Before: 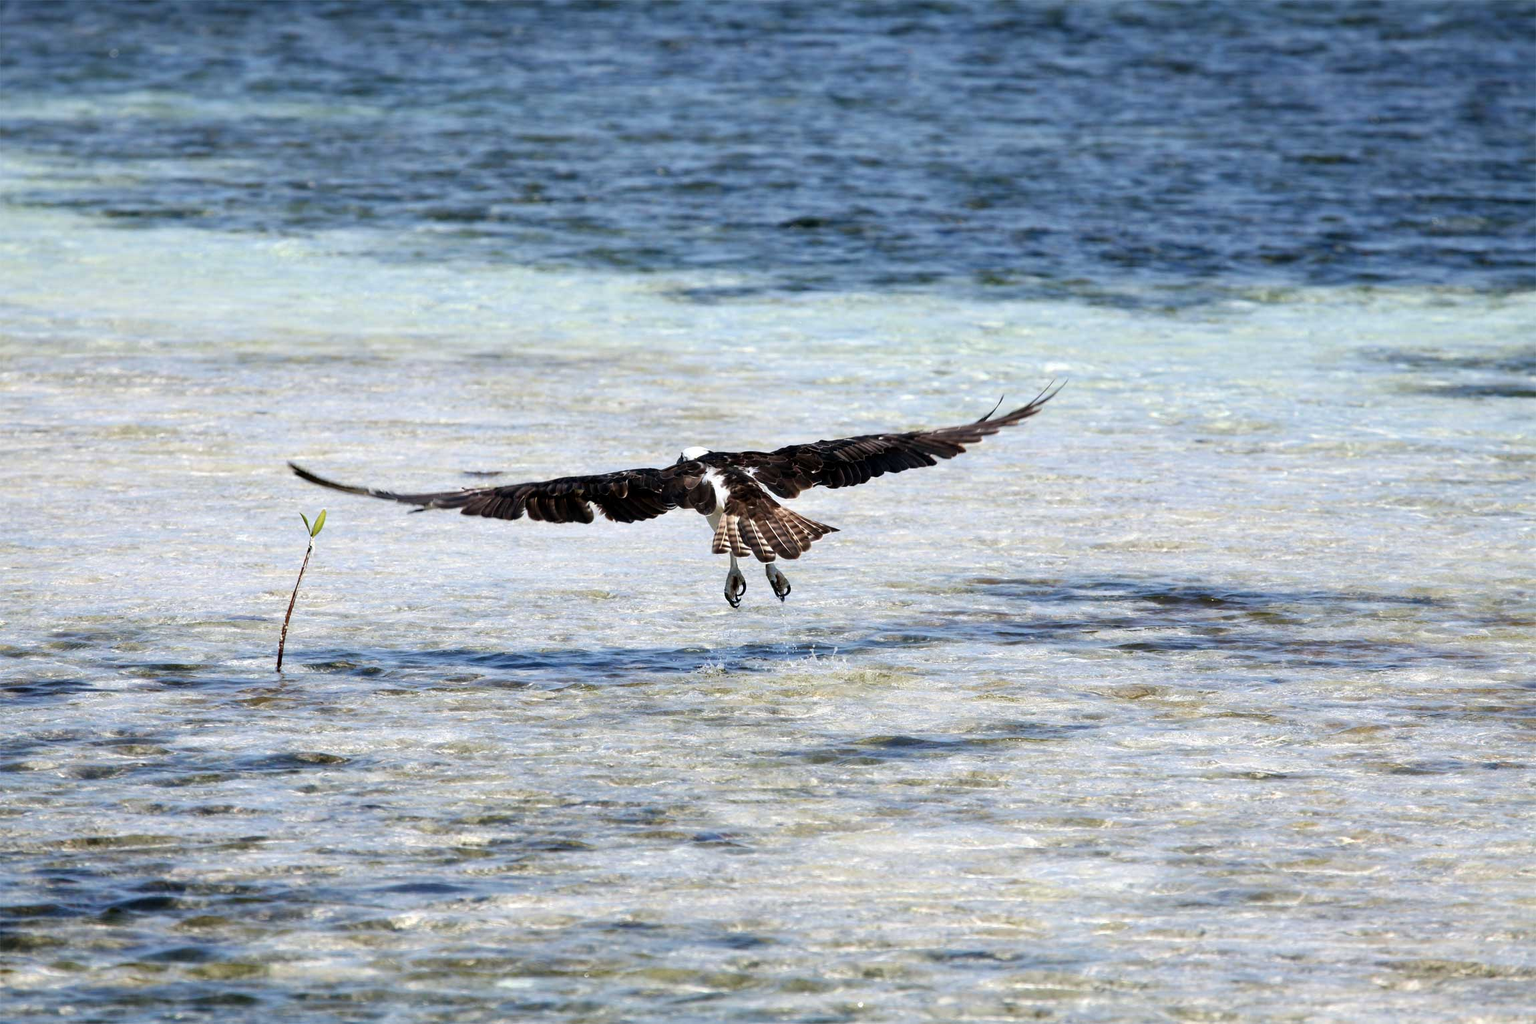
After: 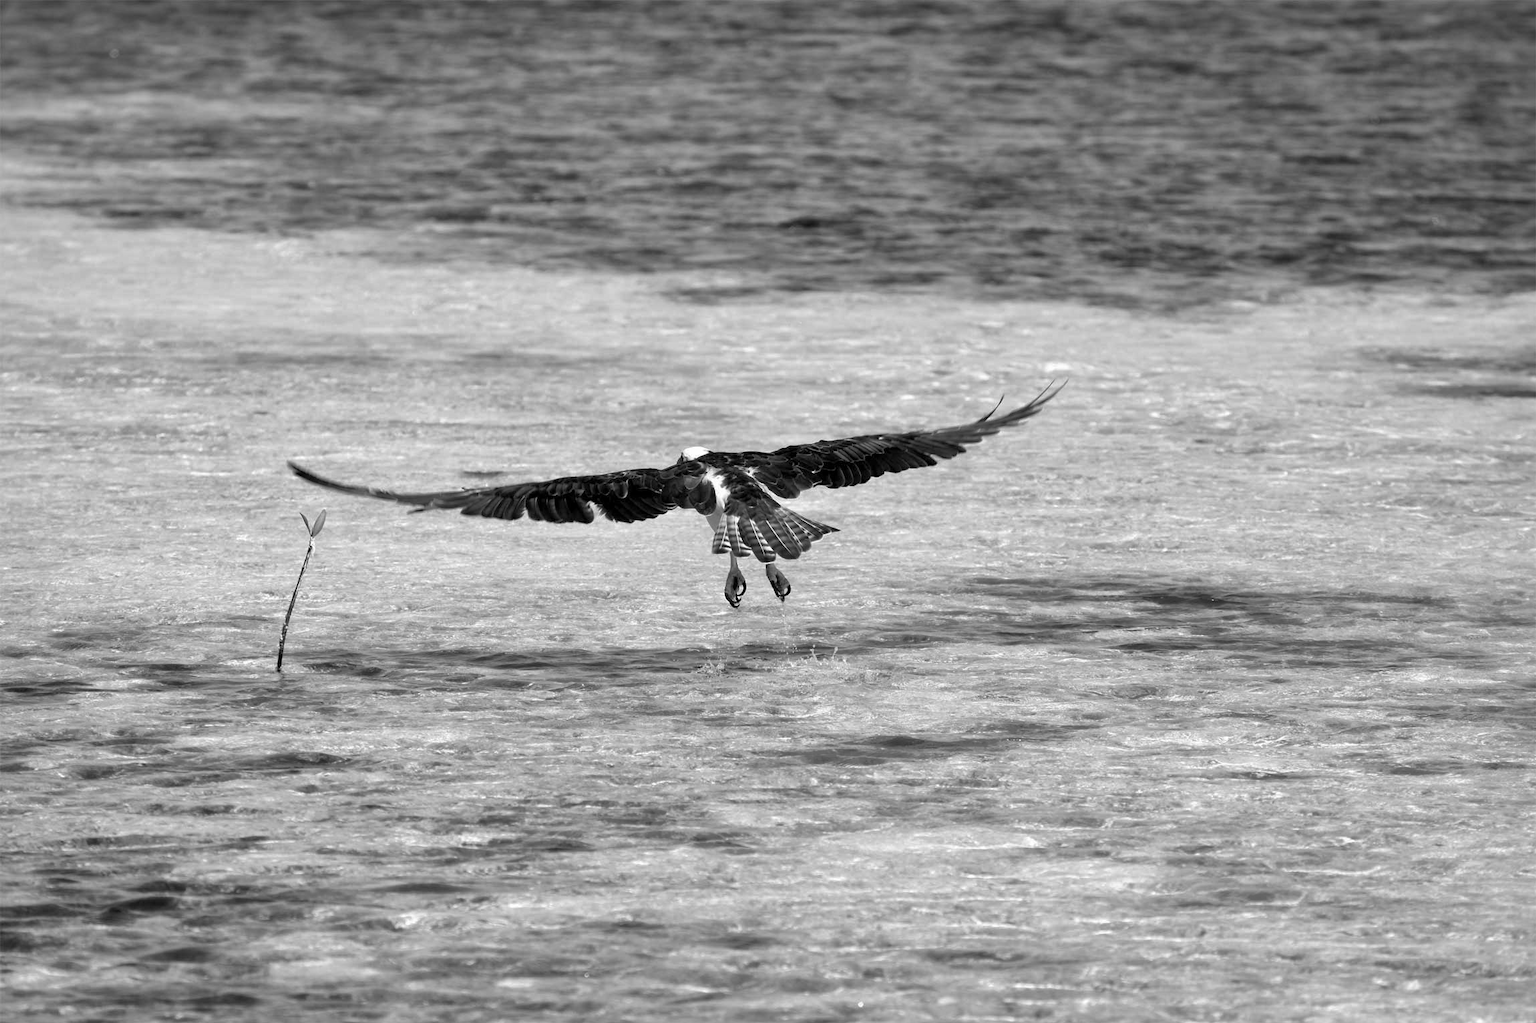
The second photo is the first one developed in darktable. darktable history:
color correction: highlights a* -20.08, highlights b* 9.8, shadows a* -20.4, shadows b* -10.76
shadows and highlights: on, module defaults
monochrome: on, module defaults
